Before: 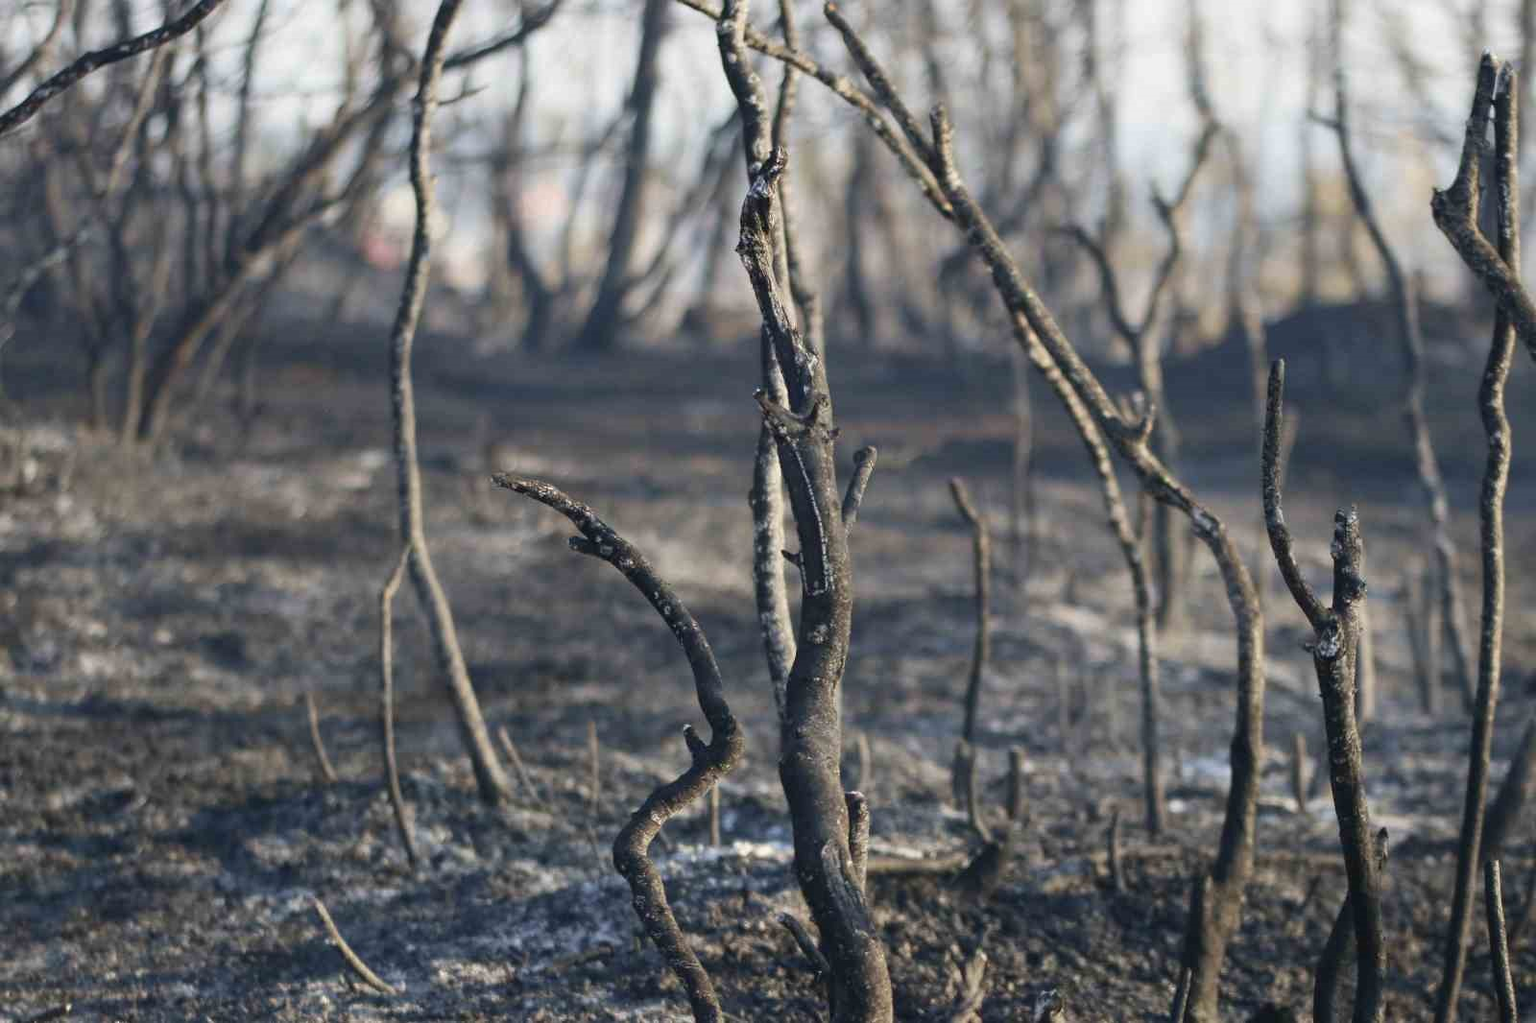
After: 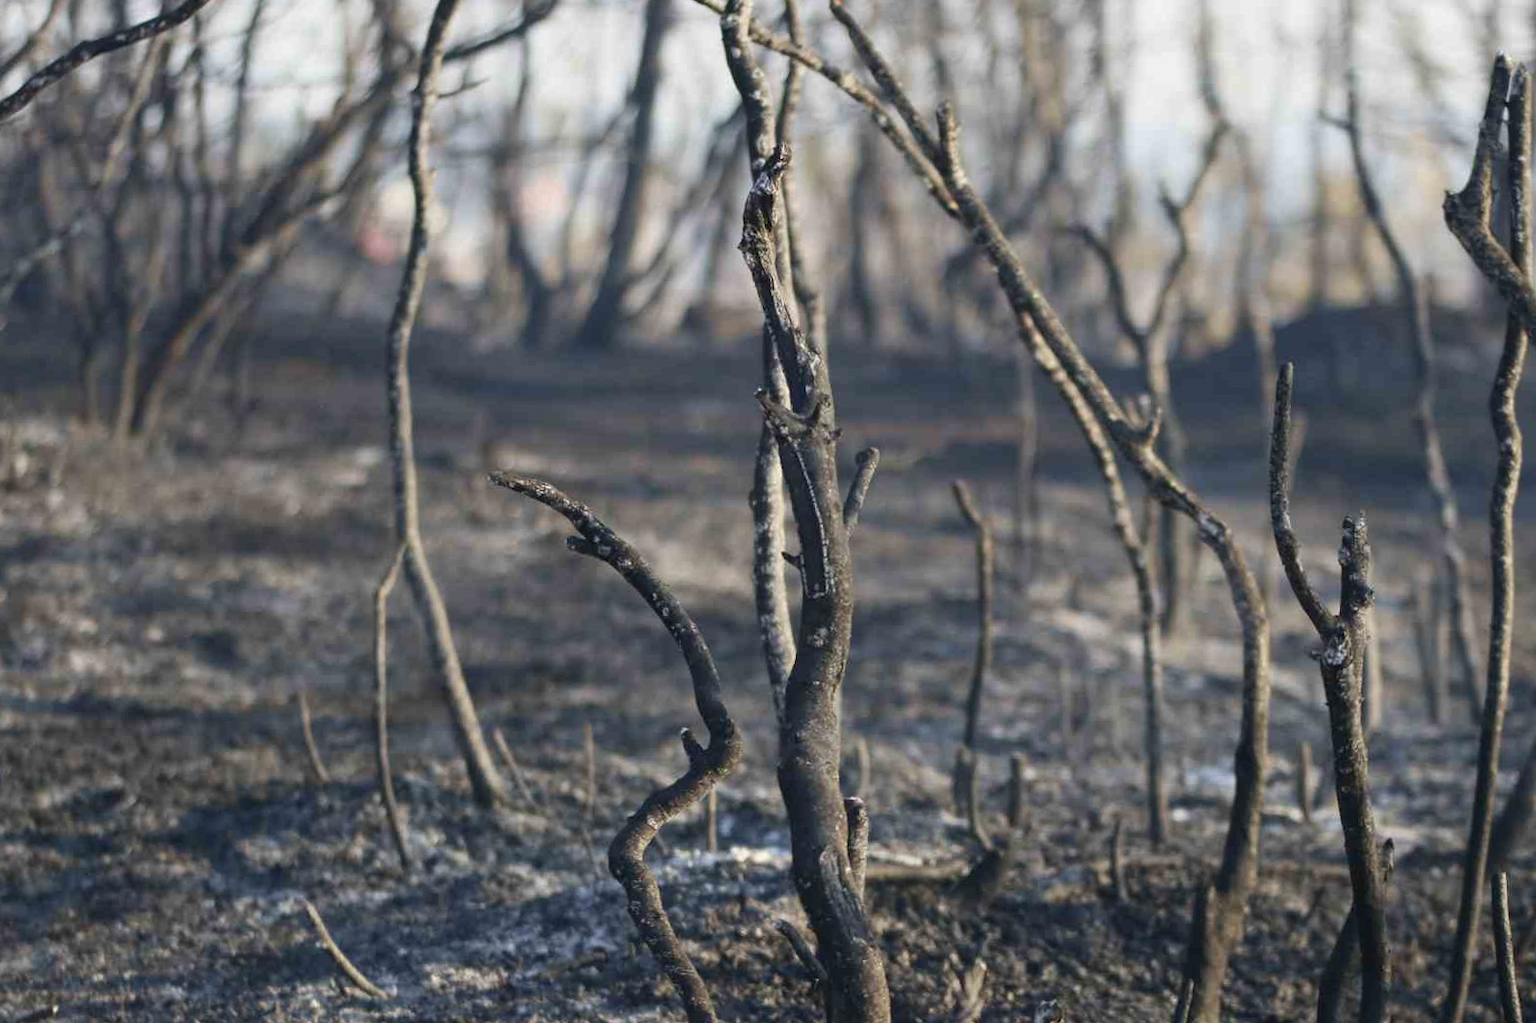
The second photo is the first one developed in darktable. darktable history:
crop and rotate: angle -0.5°
exposure: compensate highlight preservation false
